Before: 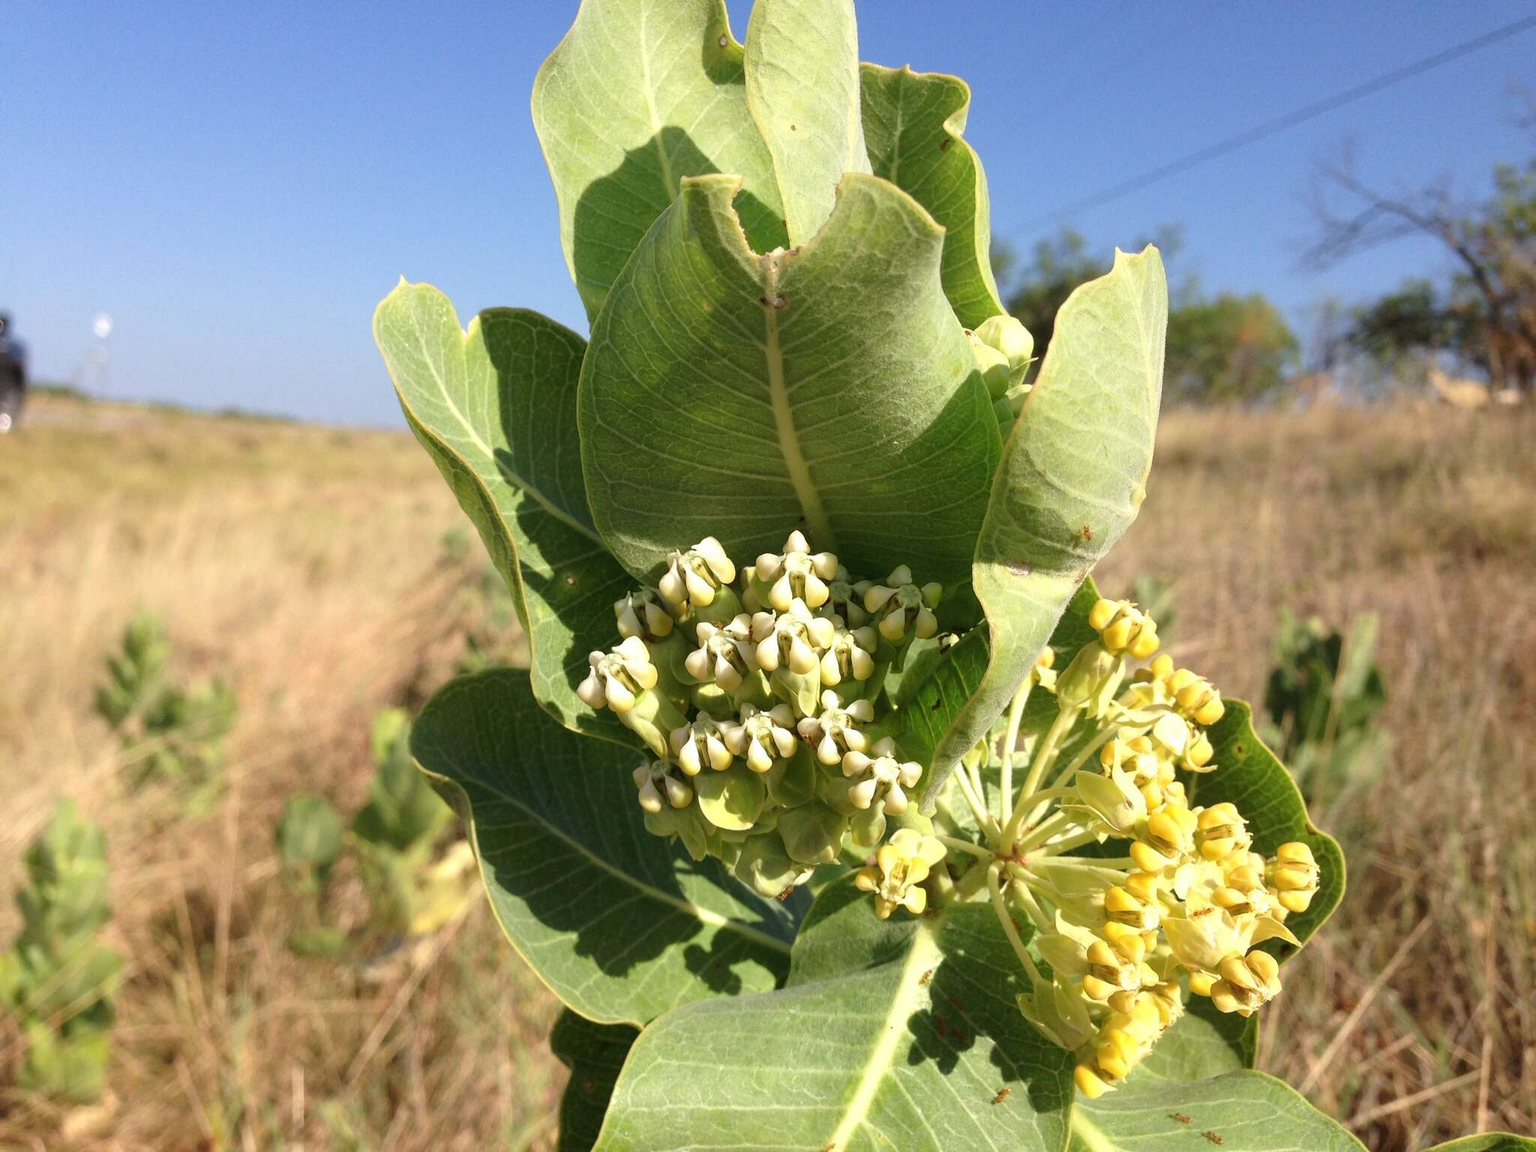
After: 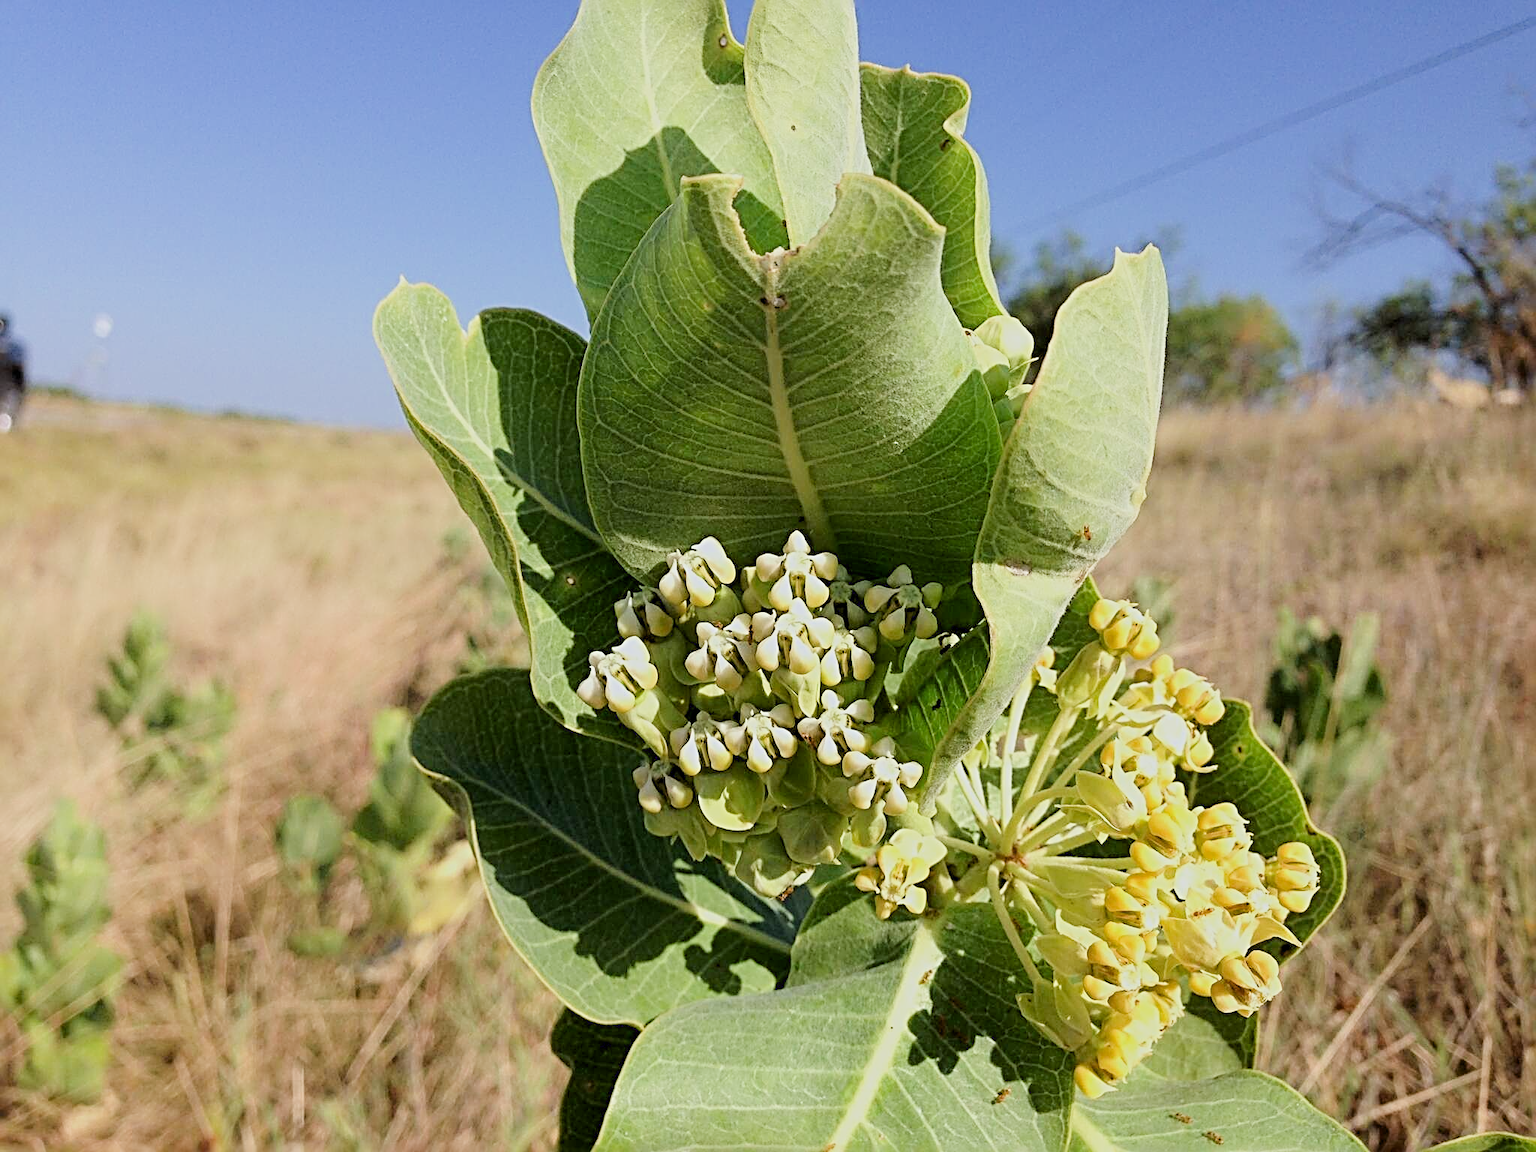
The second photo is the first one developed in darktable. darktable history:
filmic rgb: black relative exposure -7.65 EV, white relative exposure 4.56 EV, hardness 3.61
white balance: red 0.974, blue 1.044
sharpen: radius 3.69, amount 0.928
exposure: black level correction 0.005, exposure 0.286 EV, compensate highlight preservation false
